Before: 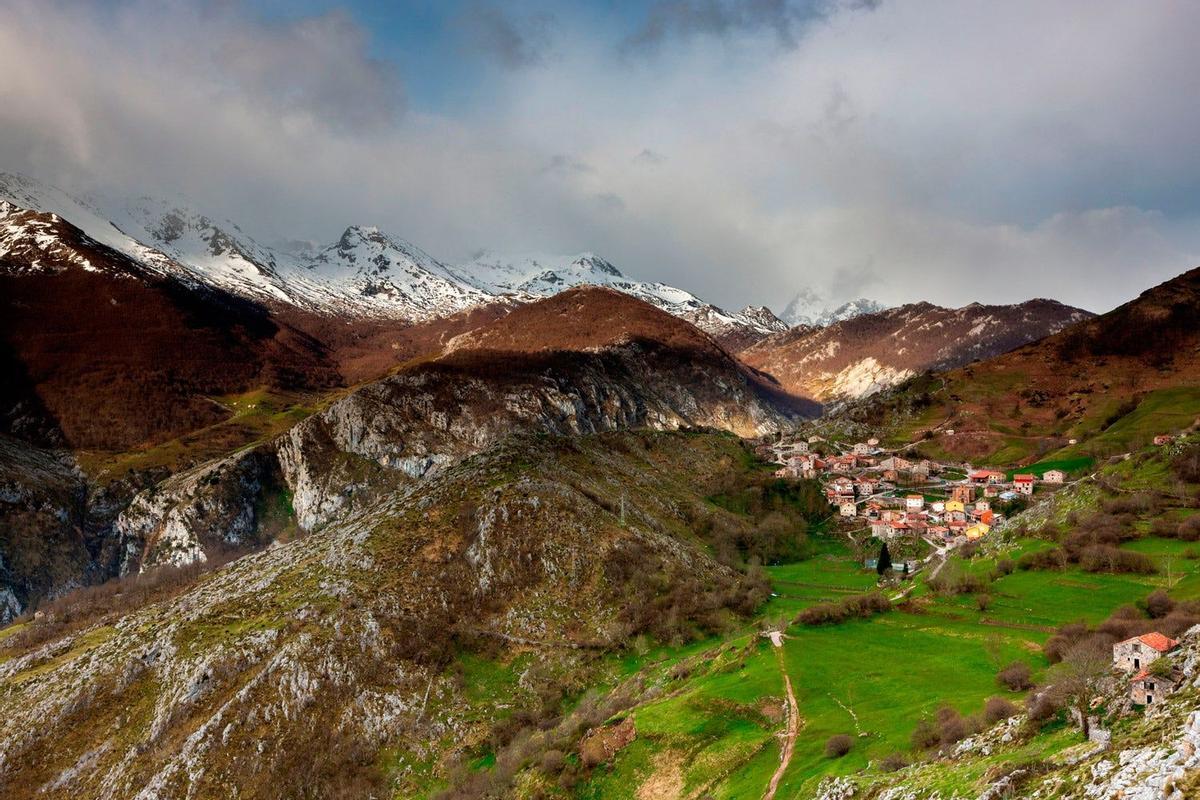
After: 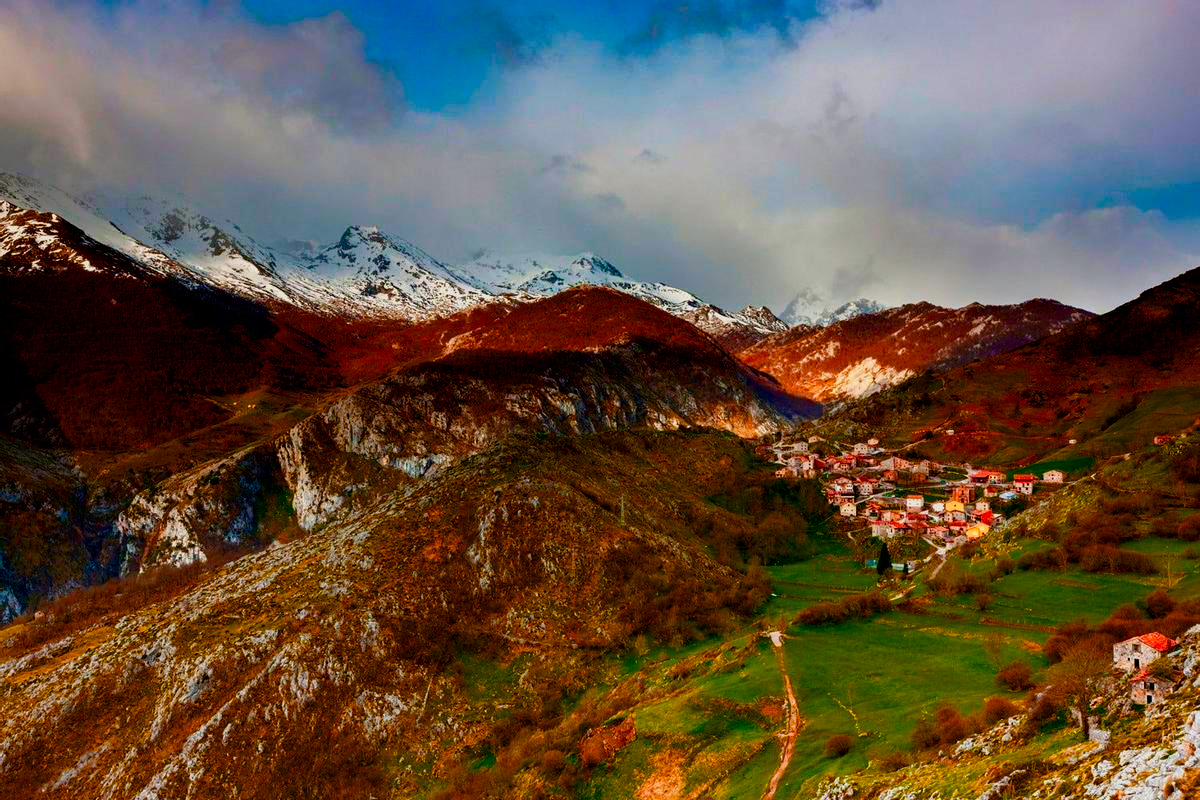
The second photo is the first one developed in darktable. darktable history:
contrast brightness saturation: contrast 0.18, saturation 0.3
color zones: curves: ch1 [(0, 0.455) (0.063, 0.455) (0.286, 0.495) (0.429, 0.5) (0.571, 0.5) (0.714, 0.5) (0.857, 0.5) (1, 0.455)]; ch2 [(0, 0.532) (0.063, 0.521) (0.233, 0.447) (0.429, 0.489) (0.571, 0.5) (0.714, 0.5) (0.857, 0.5) (1, 0.532)]
color balance rgb: perceptual saturation grading › global saturation 24.74%, perceptual saturation grading › highlights -51.22%, perceptual saturation grading › mid-tones 19.16%, perceptual saturation grading › shadows 60.98%, global vibrance 50%
exposure: exposure -0.462 EV, compensate highlight preservation false
haze removal: compatibility mode true, adaptive false
